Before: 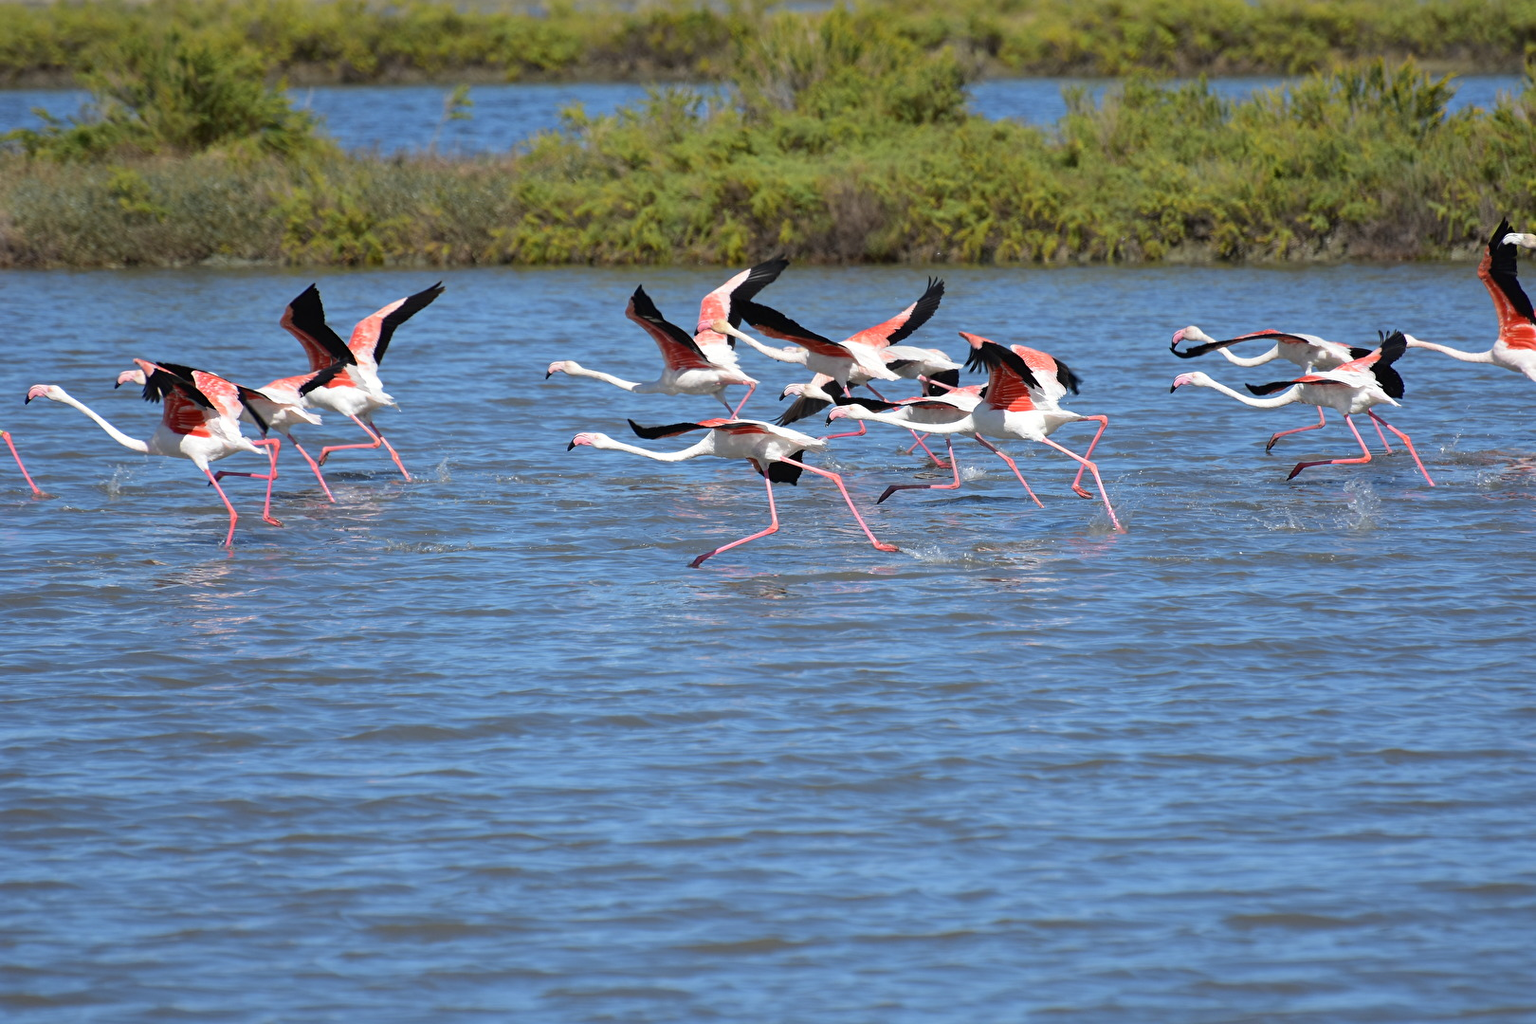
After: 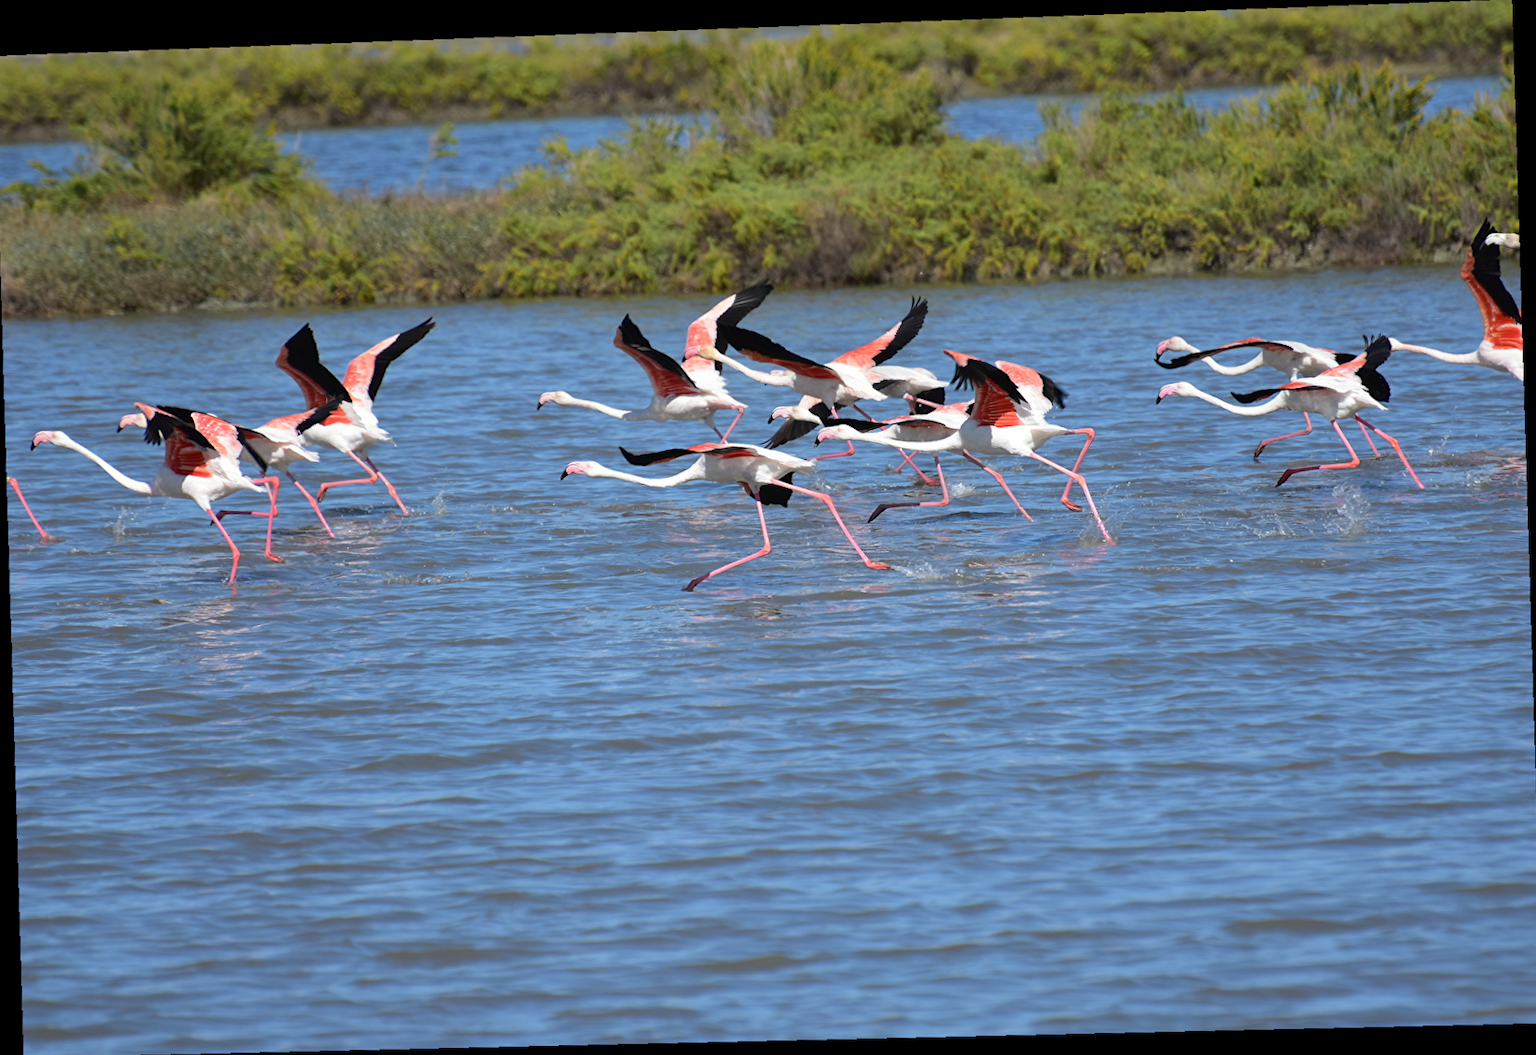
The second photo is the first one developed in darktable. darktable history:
crop and rotate: angle -0.5°
rotate and perspective: rotation -2.22°, lens shift (horizontal) -0.022, automatic cropping off
